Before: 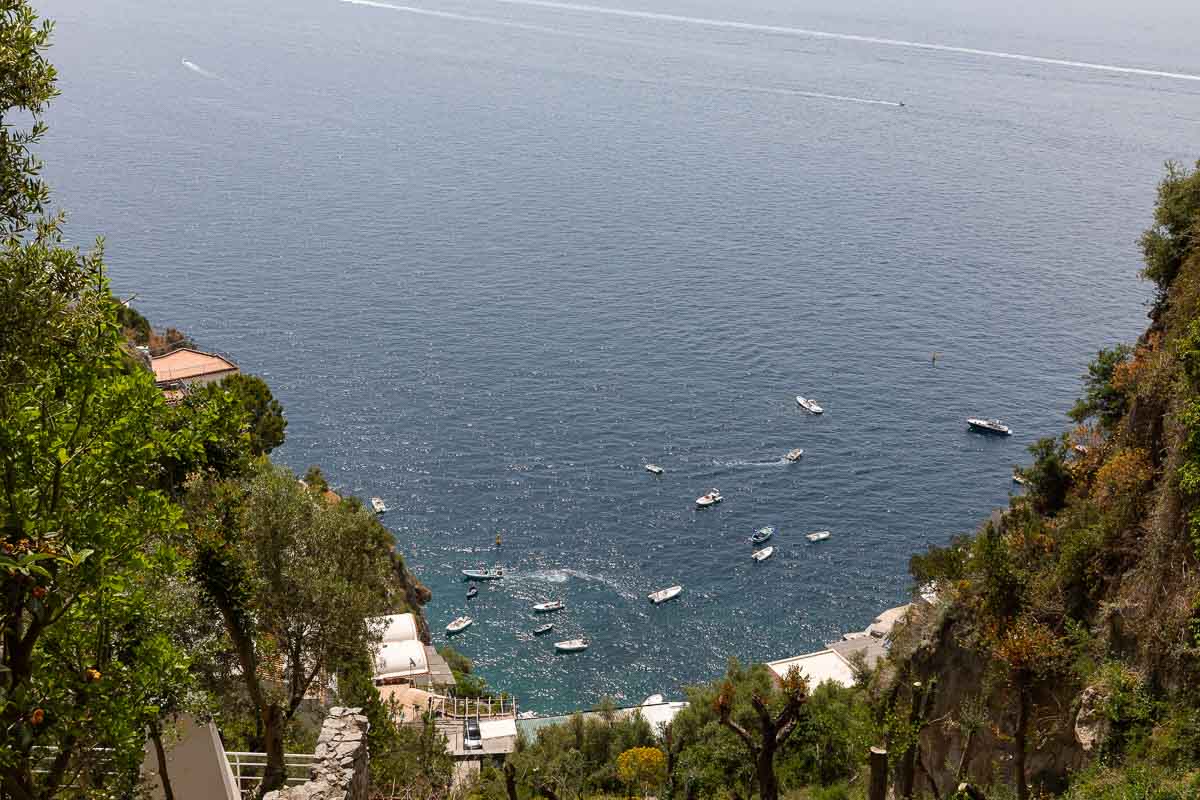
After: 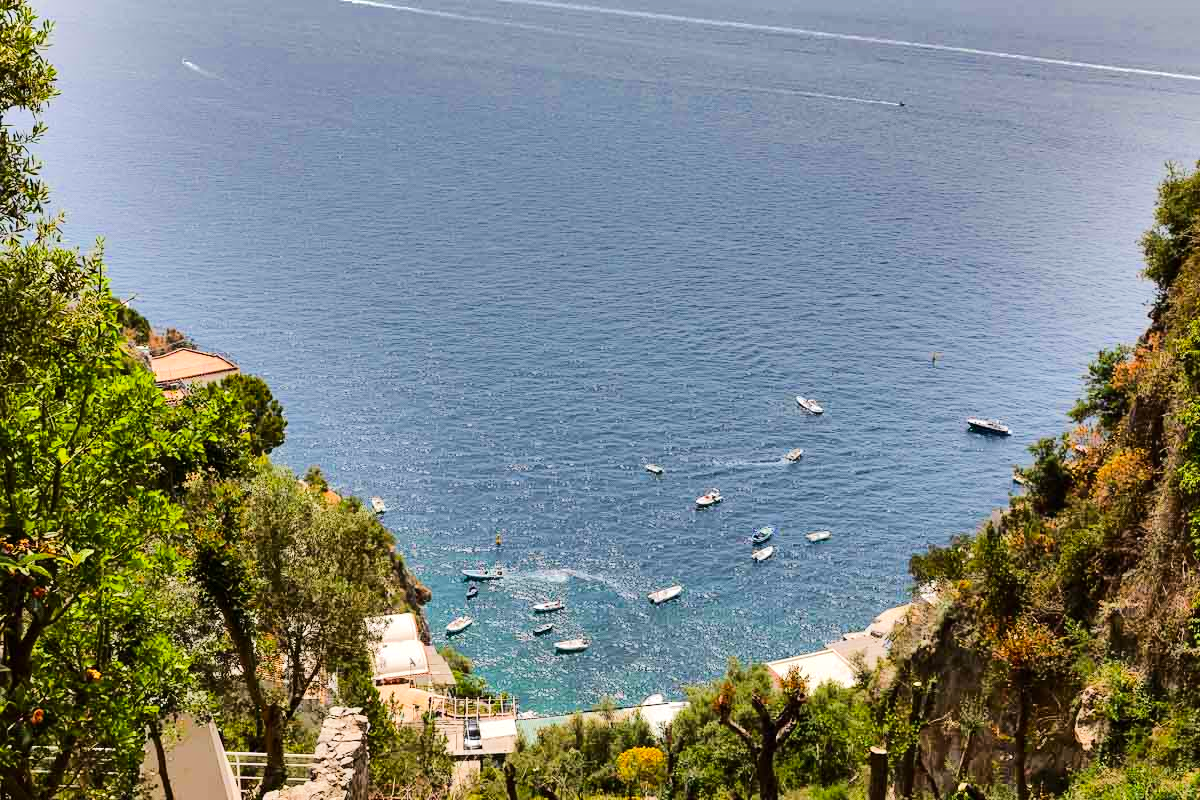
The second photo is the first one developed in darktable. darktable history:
contrast brightness saturation: contrast 0.082, saturation 0.203
tone equalizer: -7 EV 0.154 EV, -6 EV 0.596 EV, -5 EV 1.16 EV, -4 EV 1.33 EV, -3 EV 1.16 EV, -2 EV 0.6 EV, -1 EV 0.149 EV, edges refinement/feathering 500, mask exposure compensation -1.57 EV, preserve details no
shadows and highlights: shadows 24.48, highlights -78.87, soften with gaussian
